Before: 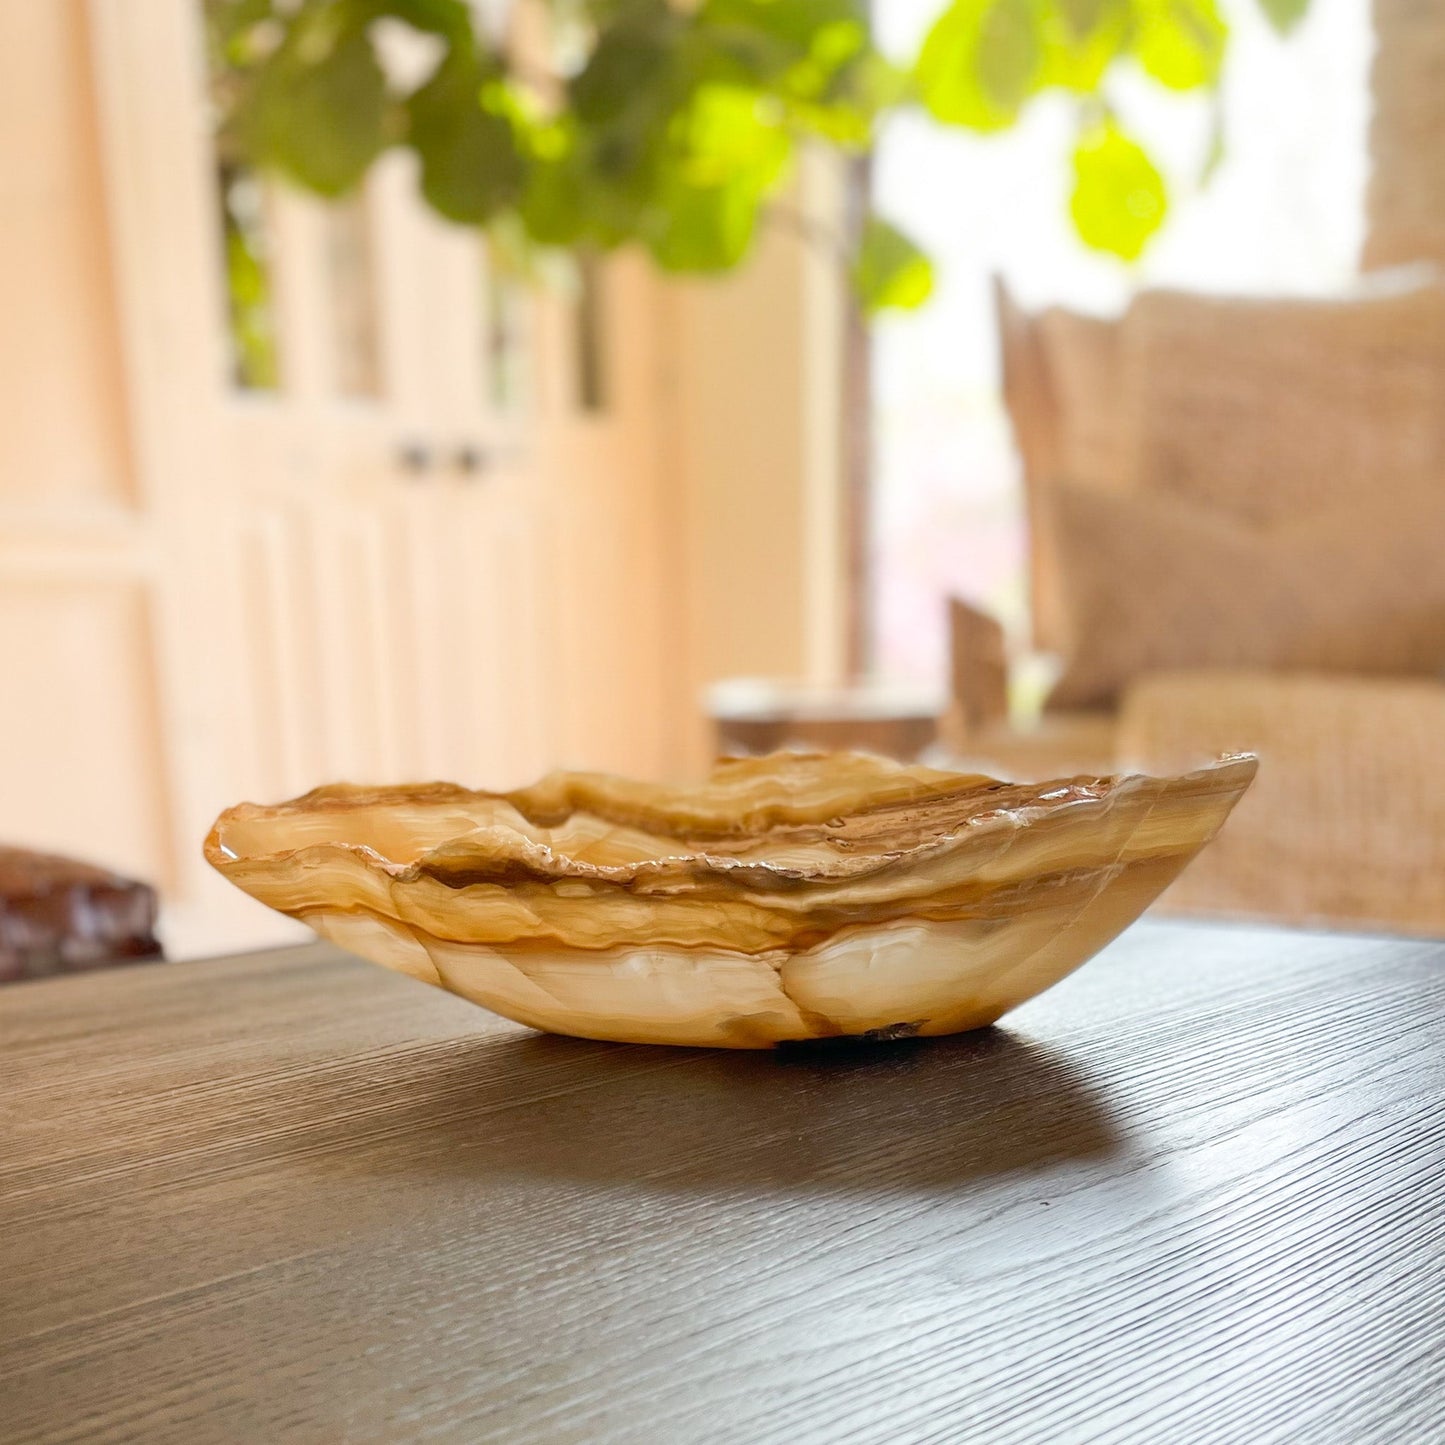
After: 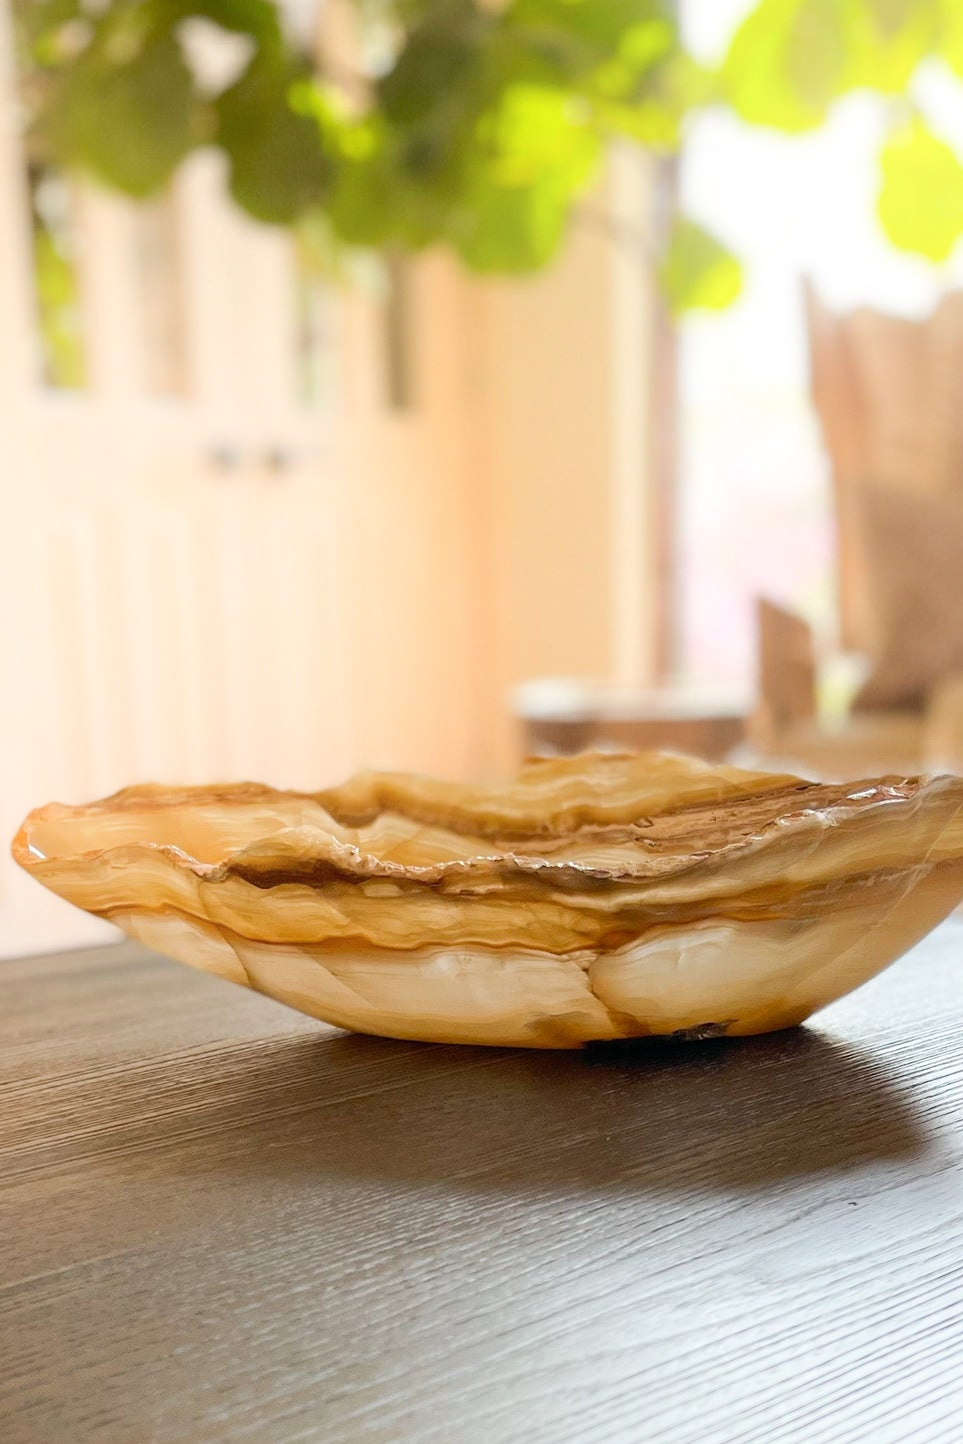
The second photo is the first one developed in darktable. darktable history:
shadows and highlights: shadows -23.08, highlights 46.15, soften with gaussian
crop and rotate: left 13.342%, right 19.991%
